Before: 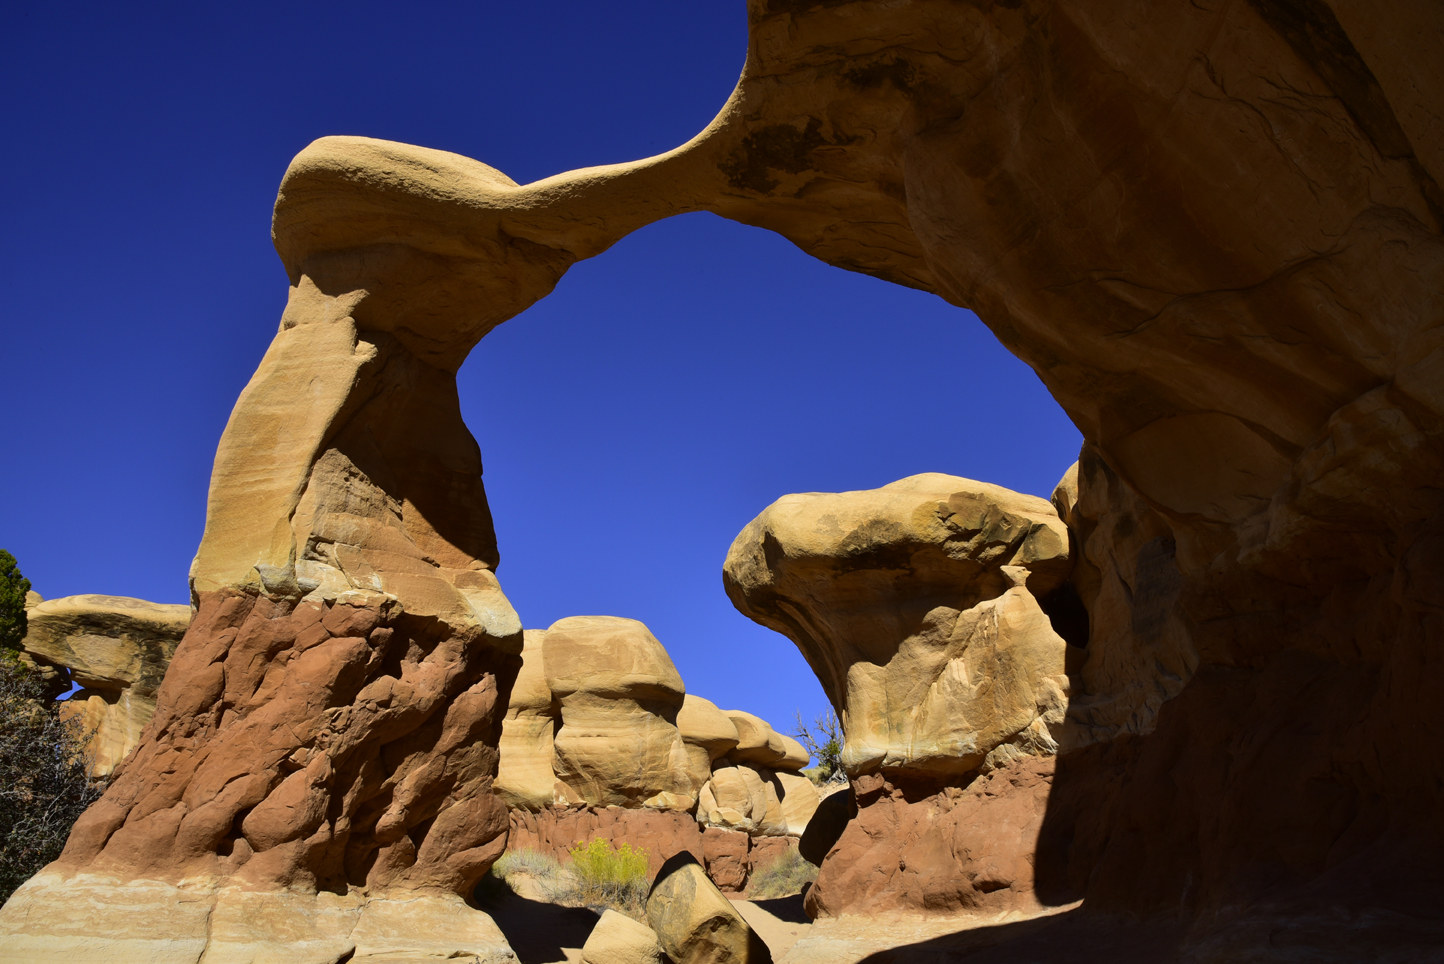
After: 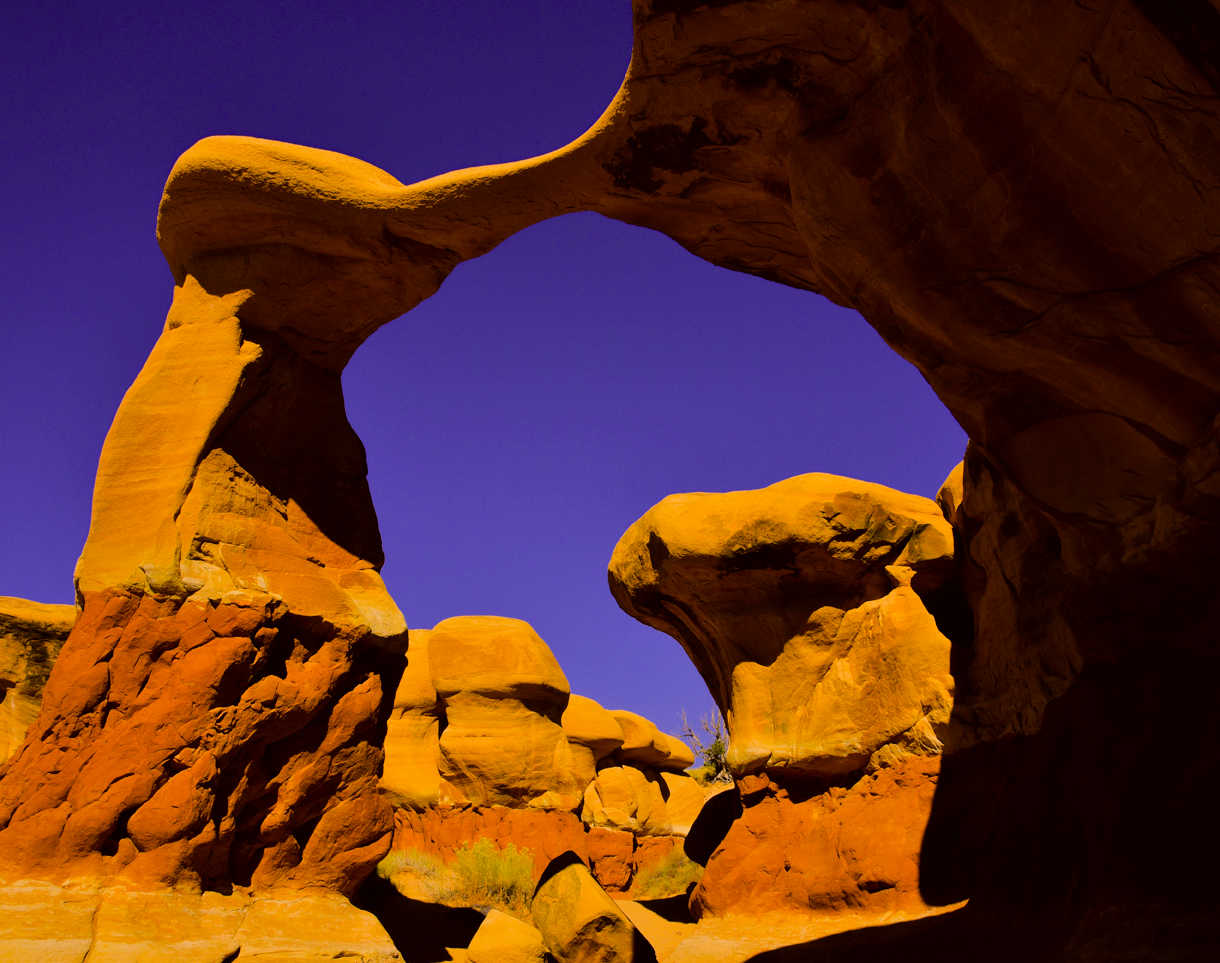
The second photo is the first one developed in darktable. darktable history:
filmic rgb: black relative exposure -6.7 EV, white relative exposure 4.56 EV, hardness 3.27, contrast in shadows safe
crop: left 7.997%, right 7.494%
color correction: highlights a* 18.45, highlights b* 35.78, shadows a* 1.79, shadows b* 6.49, saturation 1.02
color balance rgb: shadows lift › chroma 1.632%, shadows lift › hue 259.37°, white fulcrum 0.075 EV, perceptual saturation grading › global saturation 31.212%, global vibrance 32.698%
